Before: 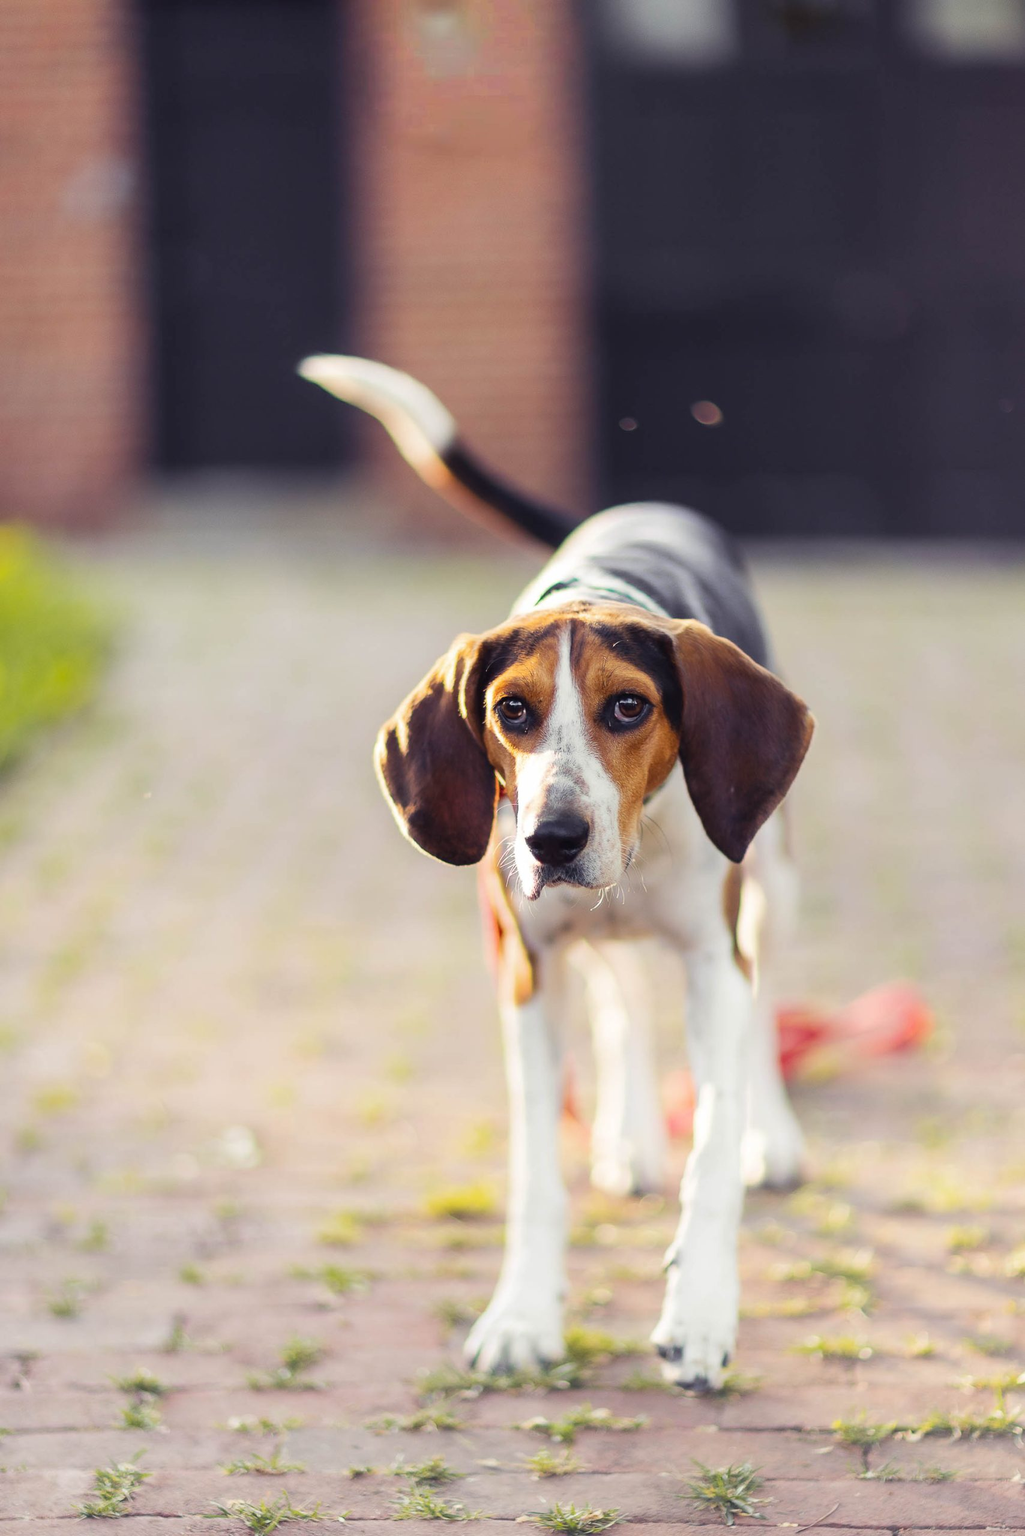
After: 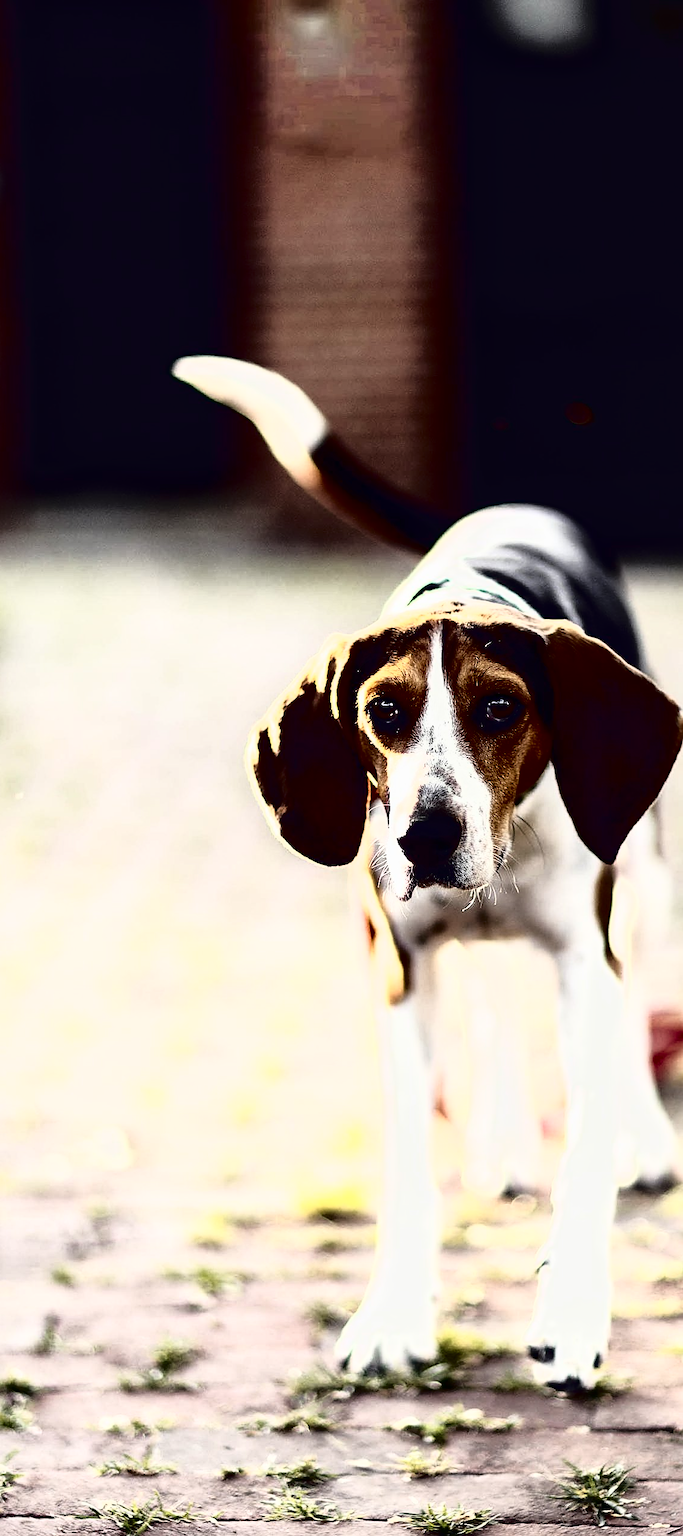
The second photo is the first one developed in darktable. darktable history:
contrast brightness saturation: contrast -0.067, brightness -0.034, saturation -0.107
sharpen: amount 0.491
crop and rotate: left 12.614%, right 20.742%
tone curve: curves: ch0 [(0, 0) (0.003, 0.005) (0.011, 0.005) (0.025, 0.006) (0.044, 0.008) (0.069, 0.01) (0.1, 0.012) (0.136, 0.015) (0.177, 0.019) (0.224, 0.017) (0.277, 0.015) (0.335, 0.018) (0.399, 0.043) (0.468, 0.118) (0.543, 0.349) (0.623, 0.591) (0.709, 0.88) (0.801, 0.983) (0.898, 0.973) (1, 1)], color space Lab, independent channels, preserve colors none
local contrast: mode bilateral grid, contrast 21, coarseness 49, detail 121%, midtone range 0.2
